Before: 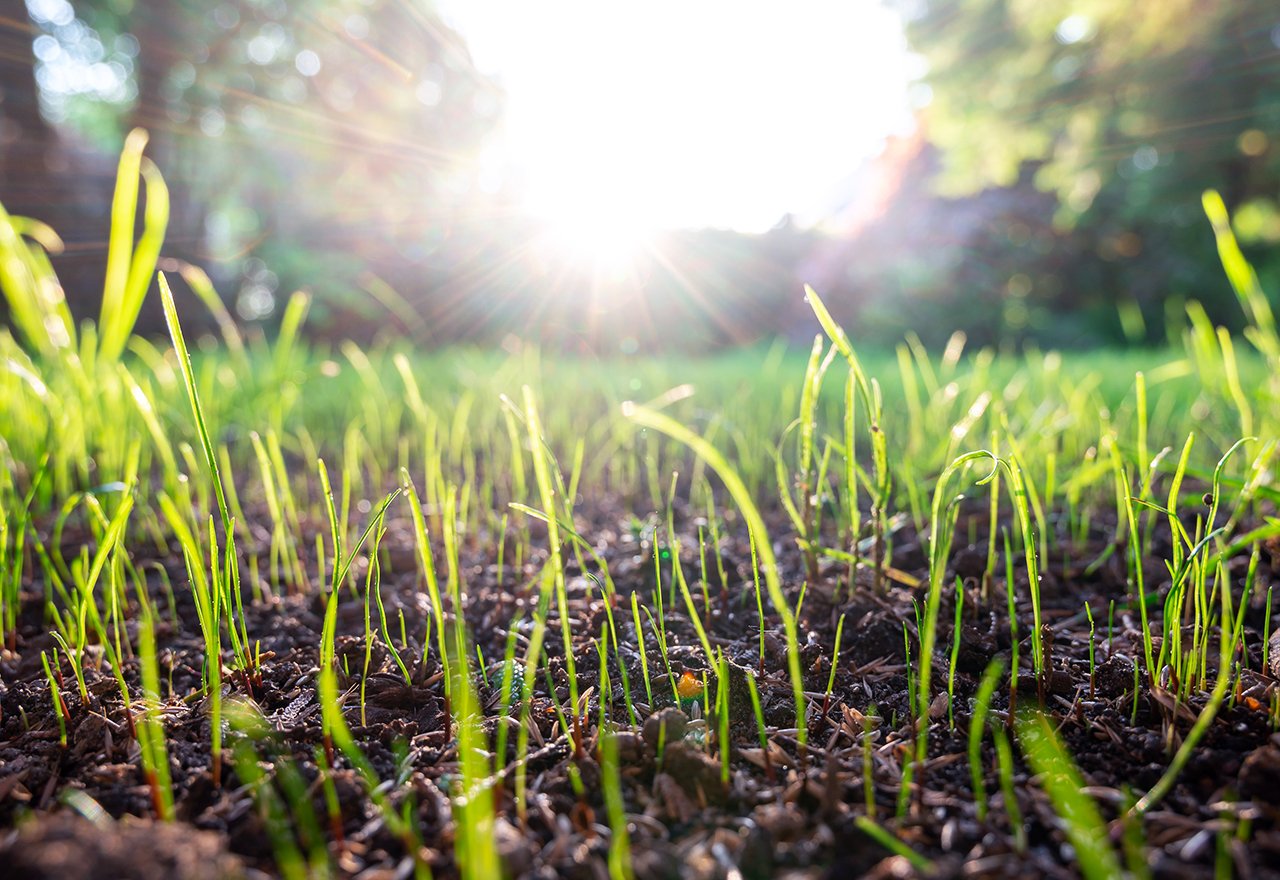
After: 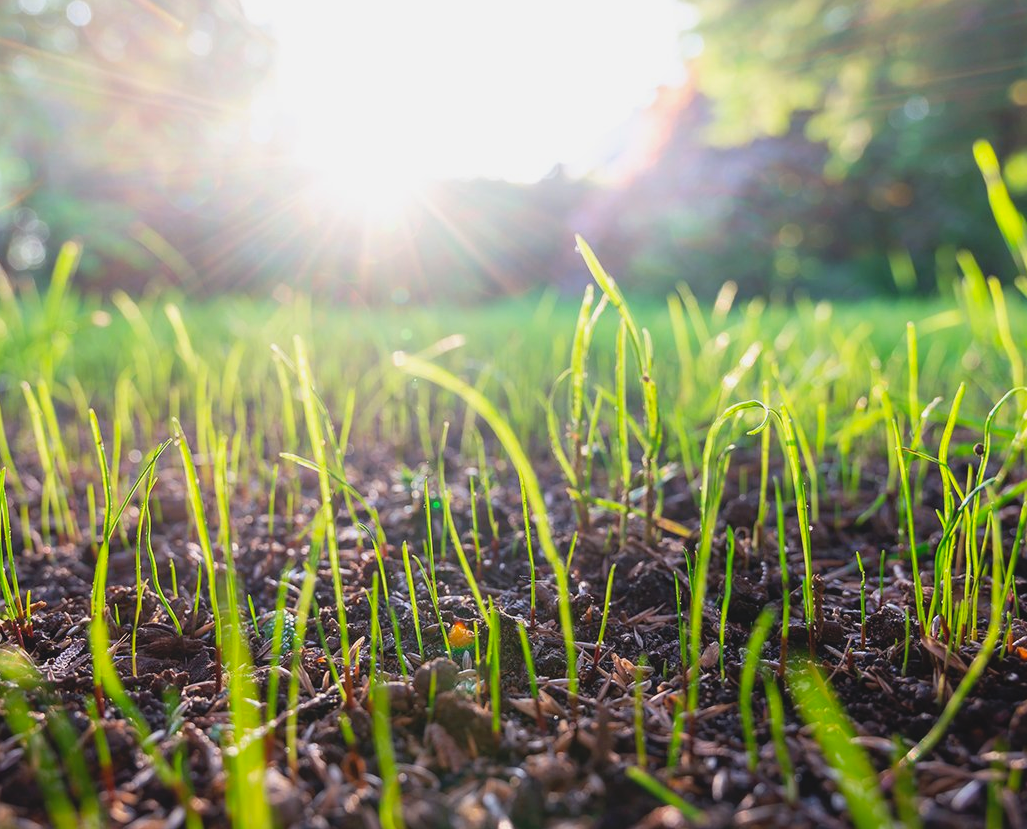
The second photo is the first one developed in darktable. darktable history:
crop and rotate: left 17.959%, top 5.771%, right 1.742%
contrast brightness saturation: contrast -0.1, brightness 0.05, saturation 0.08
white balance: emerald 1
